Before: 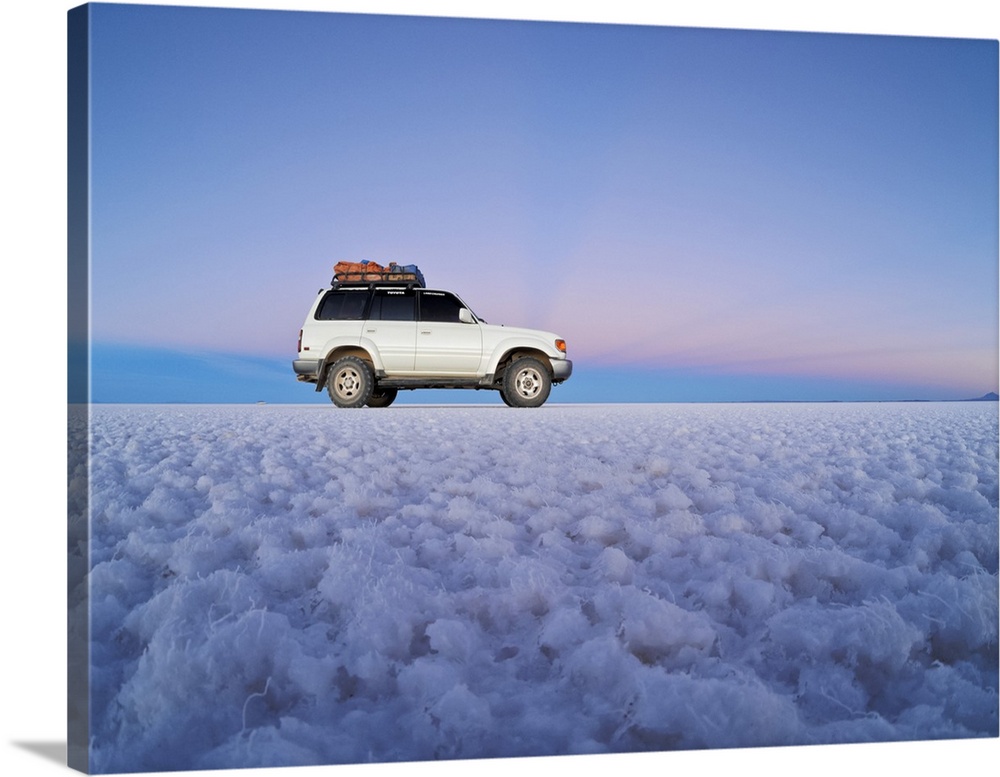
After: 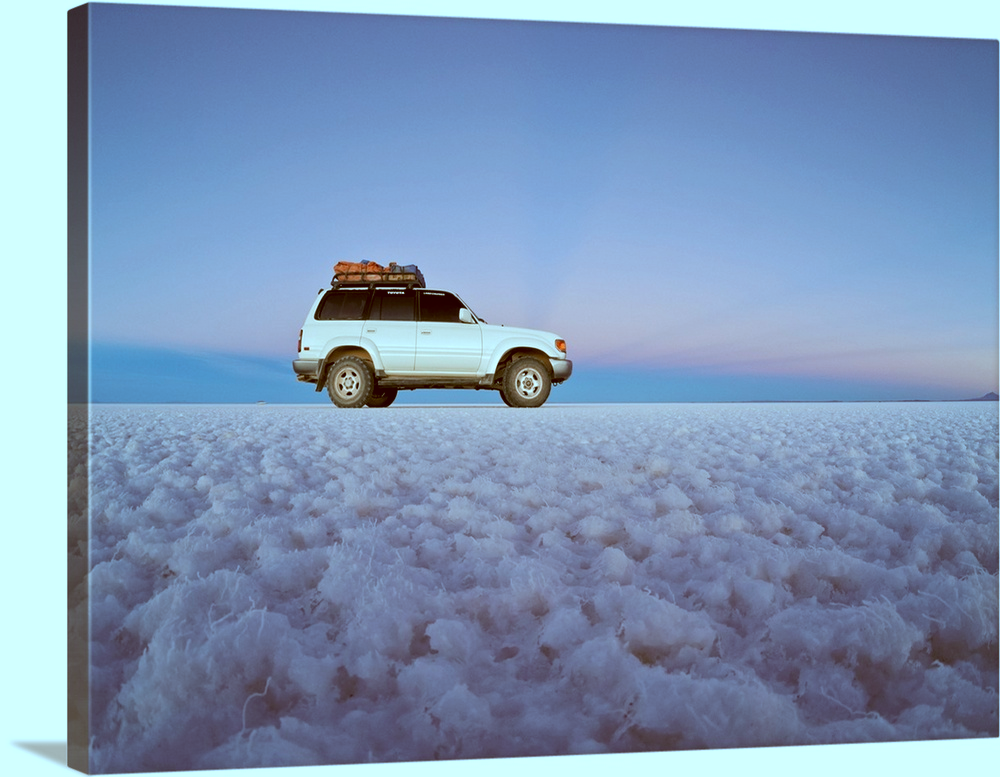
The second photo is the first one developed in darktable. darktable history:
color correction: highlights a* -14.14, highlights b* -16.92, shadows a* 10.47, shadows b* 30.19
haze removal: strength 0.302, distance 0.247, compatibility mode true
